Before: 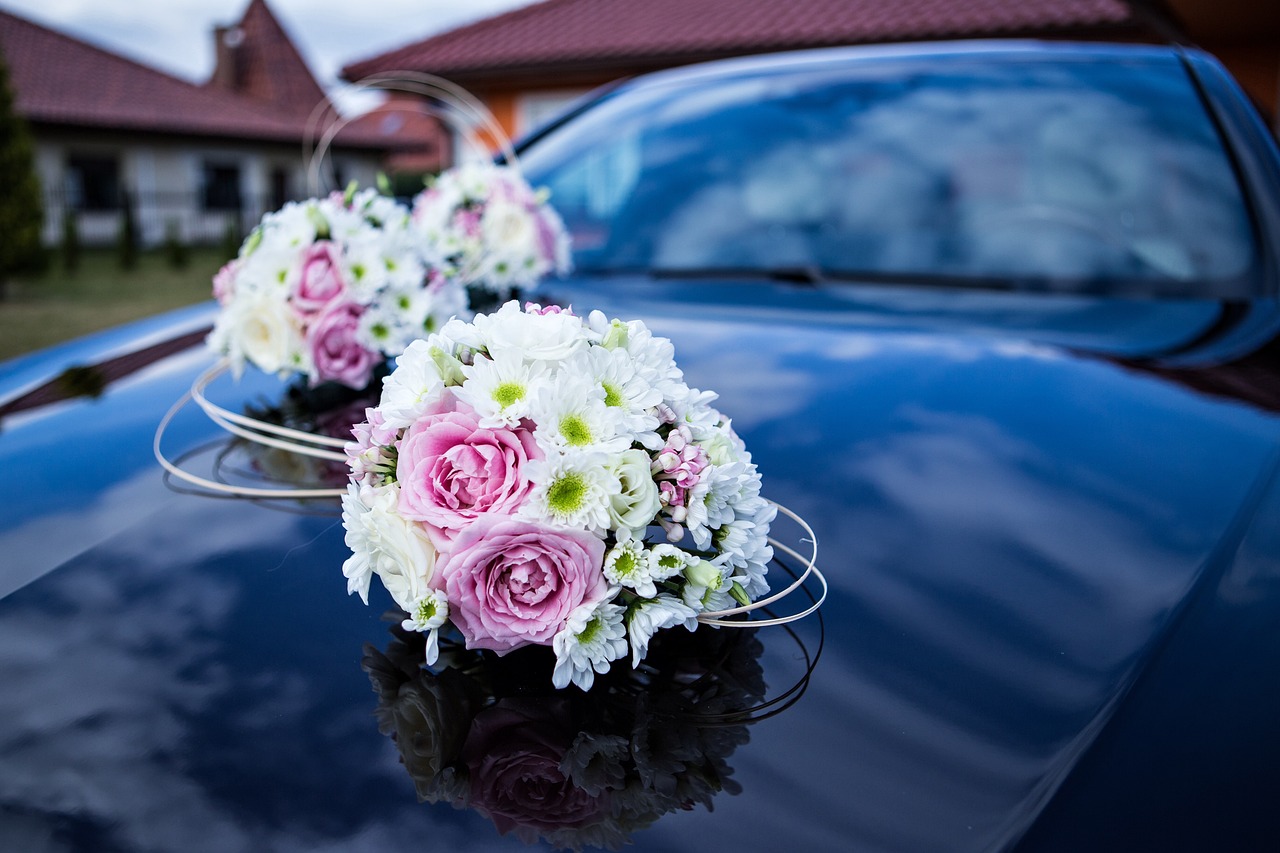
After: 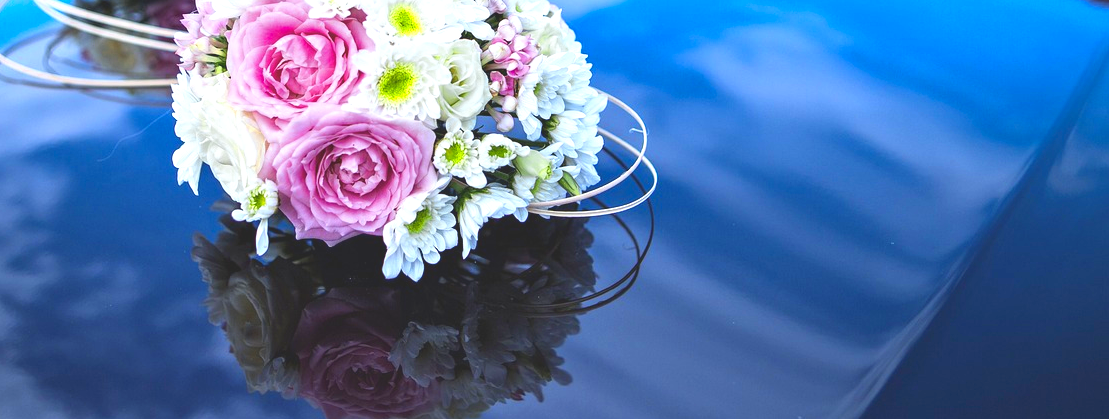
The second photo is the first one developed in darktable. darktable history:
exposure: black level correction 0, exposure 1.17 EV, compensate highlight preservation false
crop and rotate: left 13.282%, top 48.07%, bottom 2.73%
color zones: curves: ch0 [(0, 0.485) (0.178, 0.476) (0.261, 0.623) (0.411, 0.403) (0.708, 0.603) (0.934, 0.412)]; ch1 [(0.003, 0.485) (0.149, 0.496) (0.229, 0.584) (0.326, 0.551) (0.484, 0.262) (0.757, 0.643)]
contrast brightness saturation: contrast -0.3
